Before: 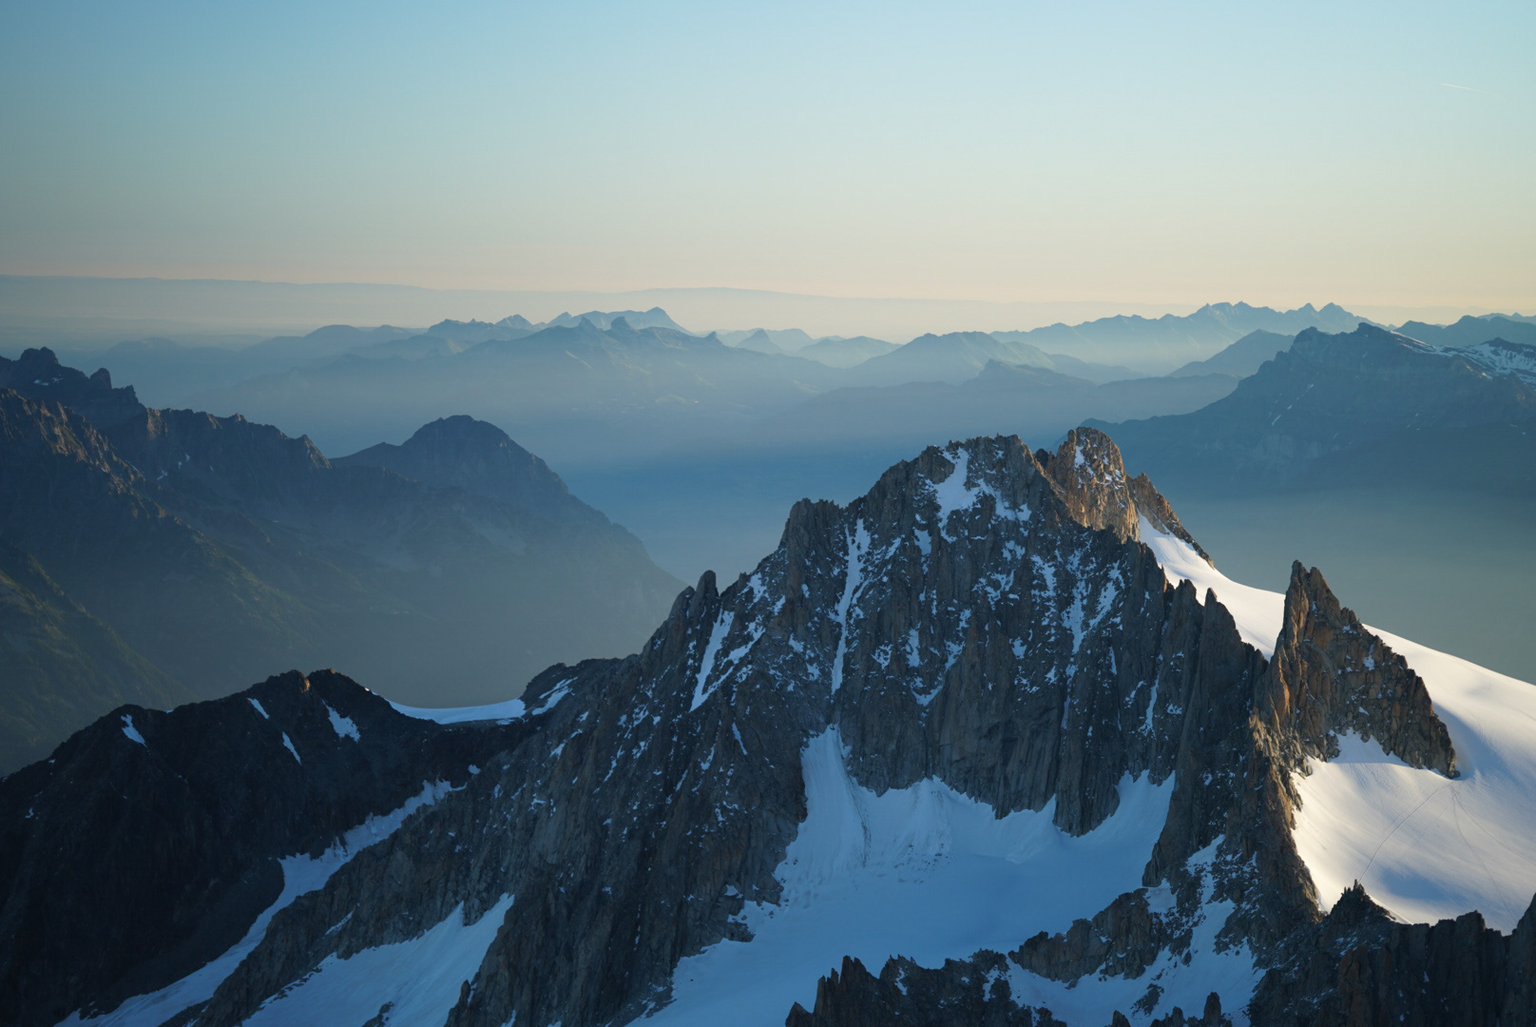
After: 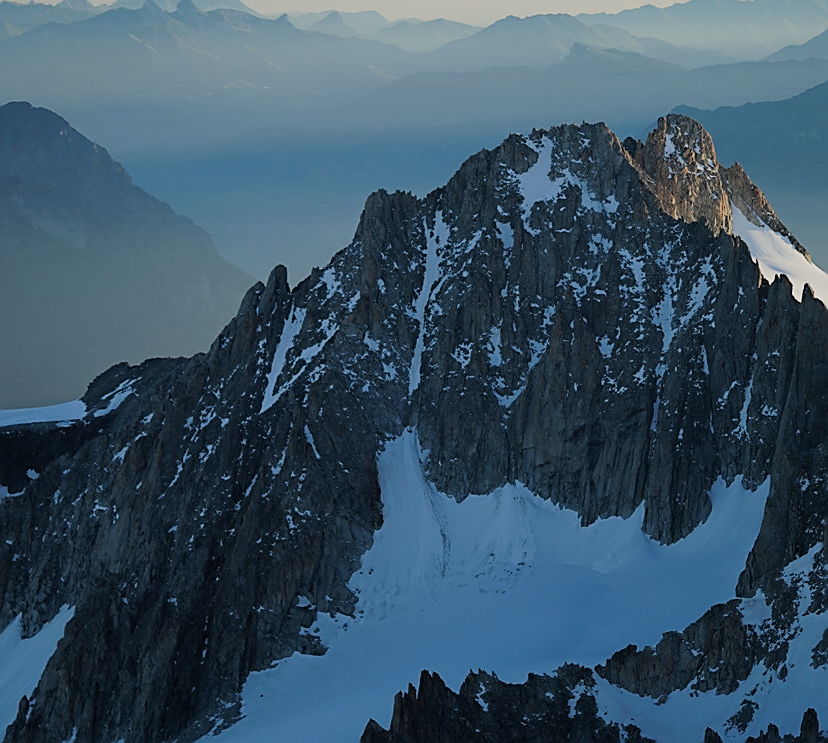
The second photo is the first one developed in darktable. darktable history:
sharpen: radius 1.414, amount 1.252, threshold 0.814
crop and rotate: left 28.924%, top 31.19%, right 19.82%
filmic rgb: black relative exposure -7.65 EV, white relative exposure 4.56 EV, hardness 3.61
